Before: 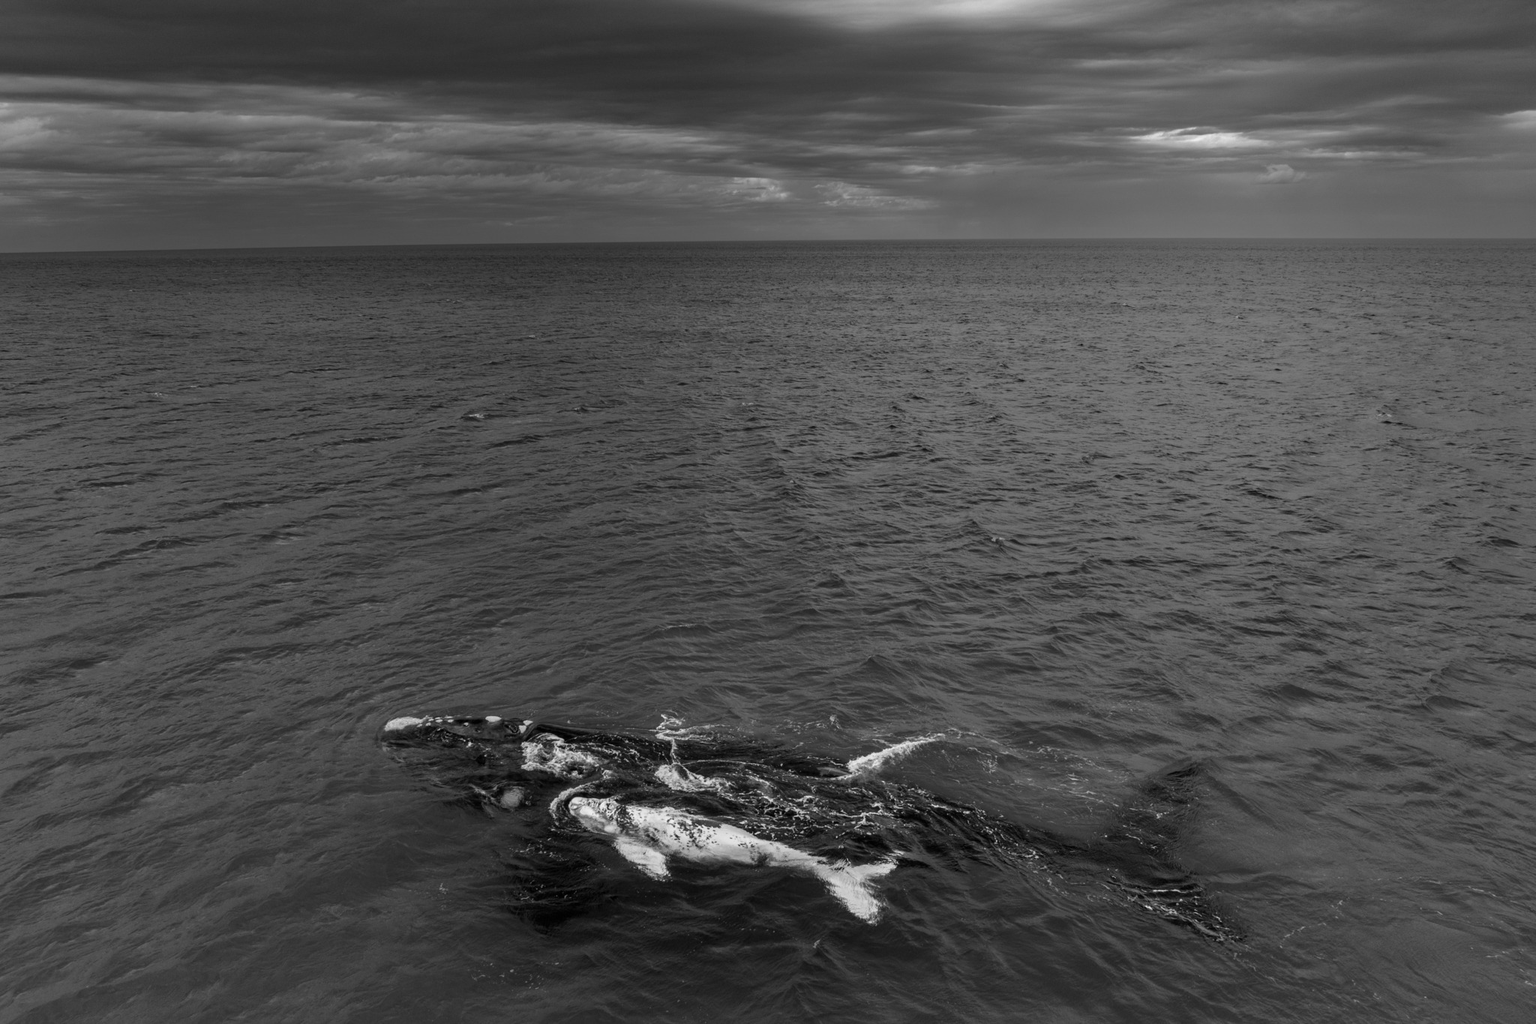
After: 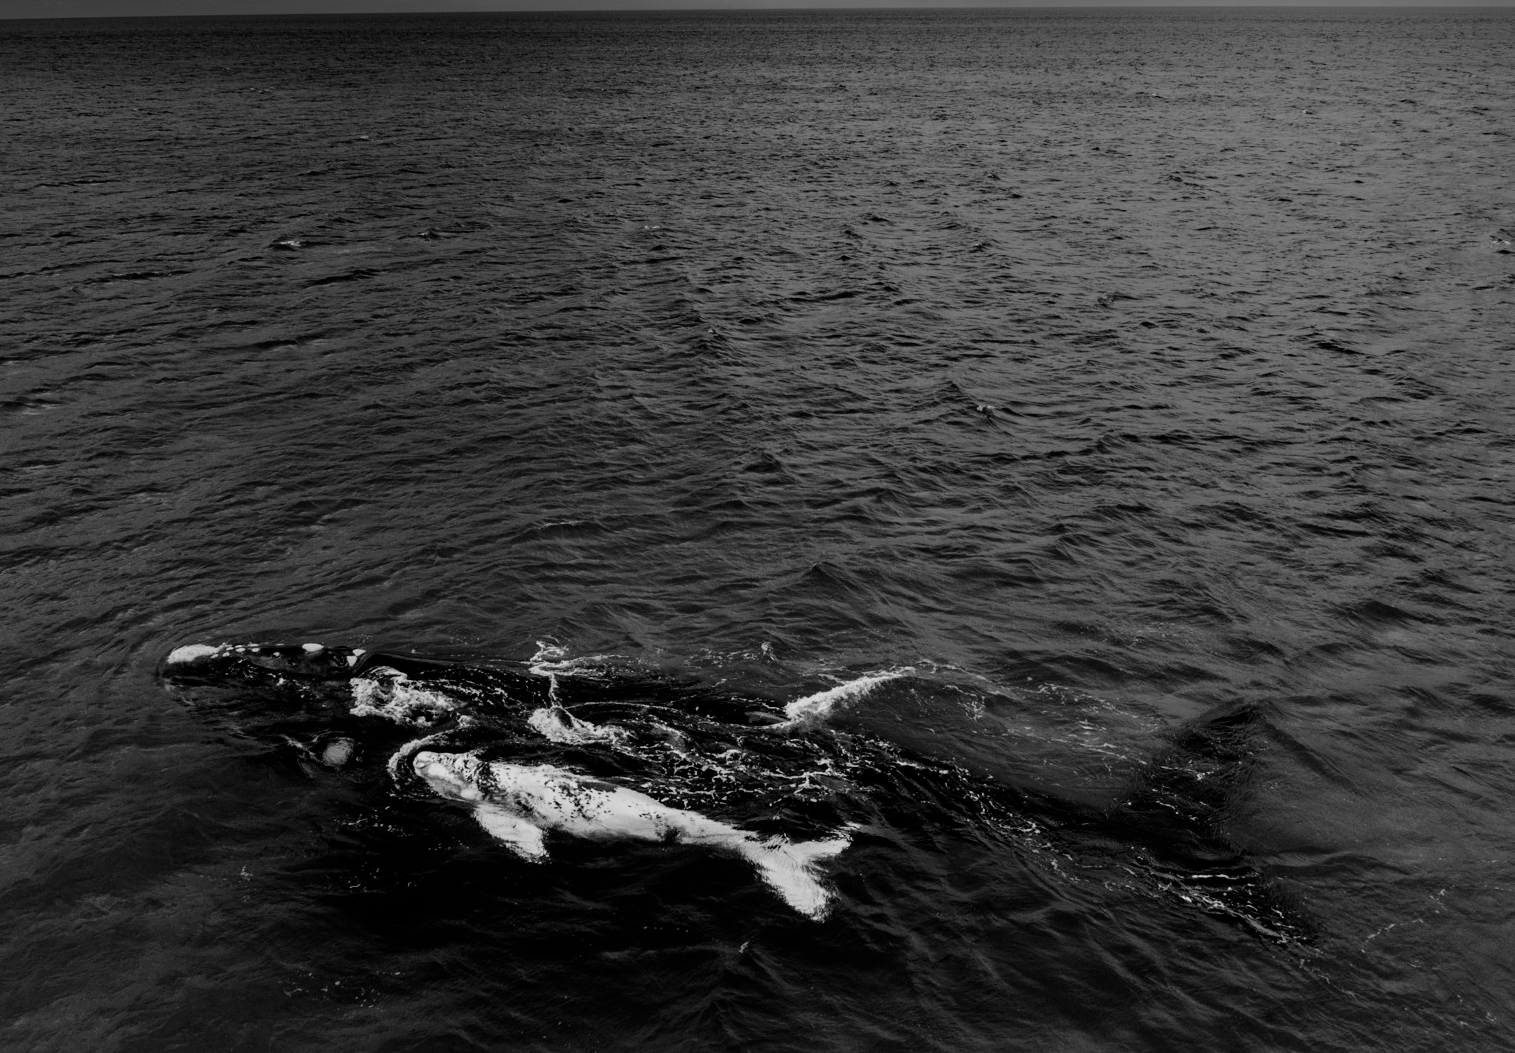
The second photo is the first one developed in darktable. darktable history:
filmic rgb: black relative exposure -5 EV, hardness 2.88, contrast 1.3
crop: left 16.871%, top 22.857%, right 9.116%
